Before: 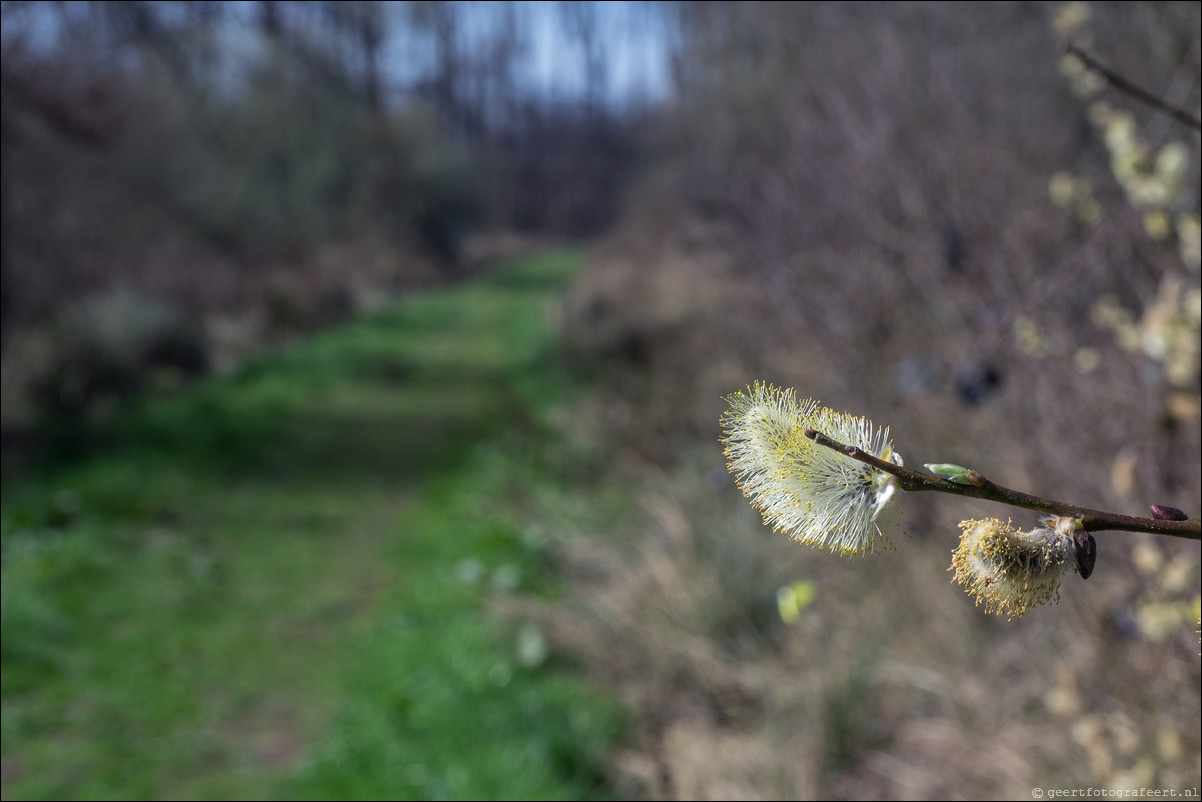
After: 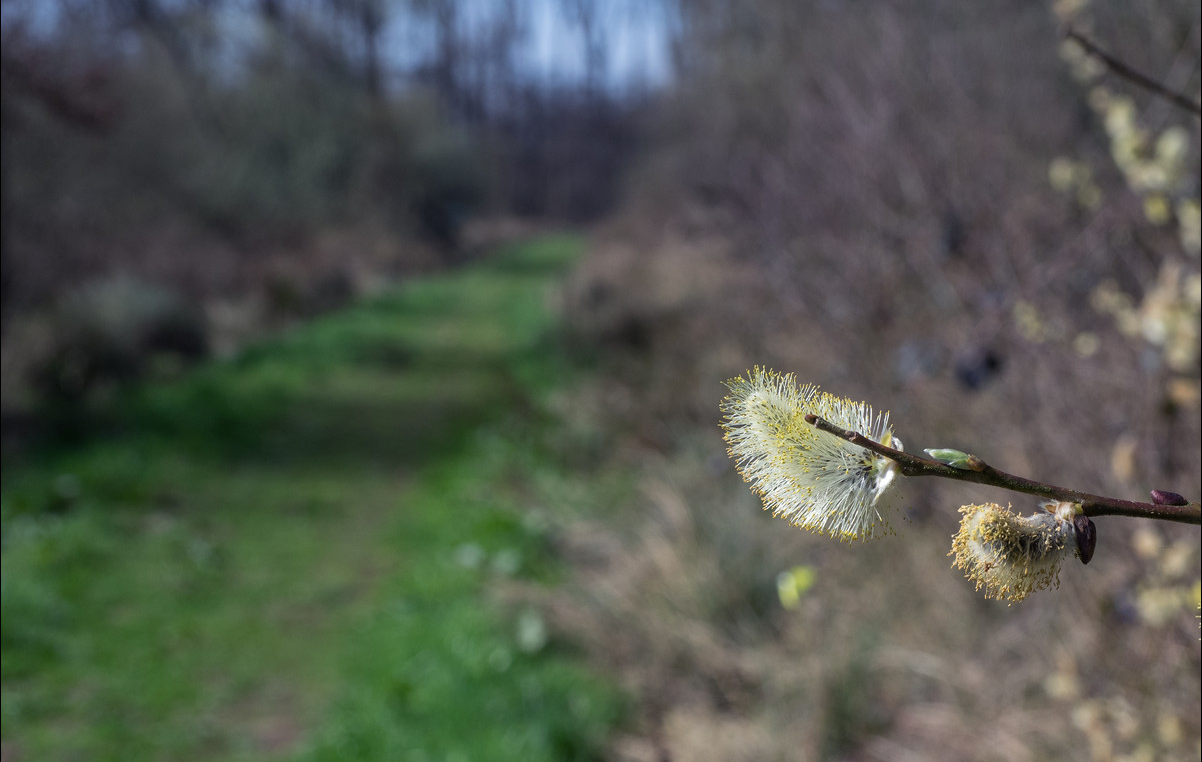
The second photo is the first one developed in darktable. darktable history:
crop and rotate: top 1.908%, bottom 3.035%
